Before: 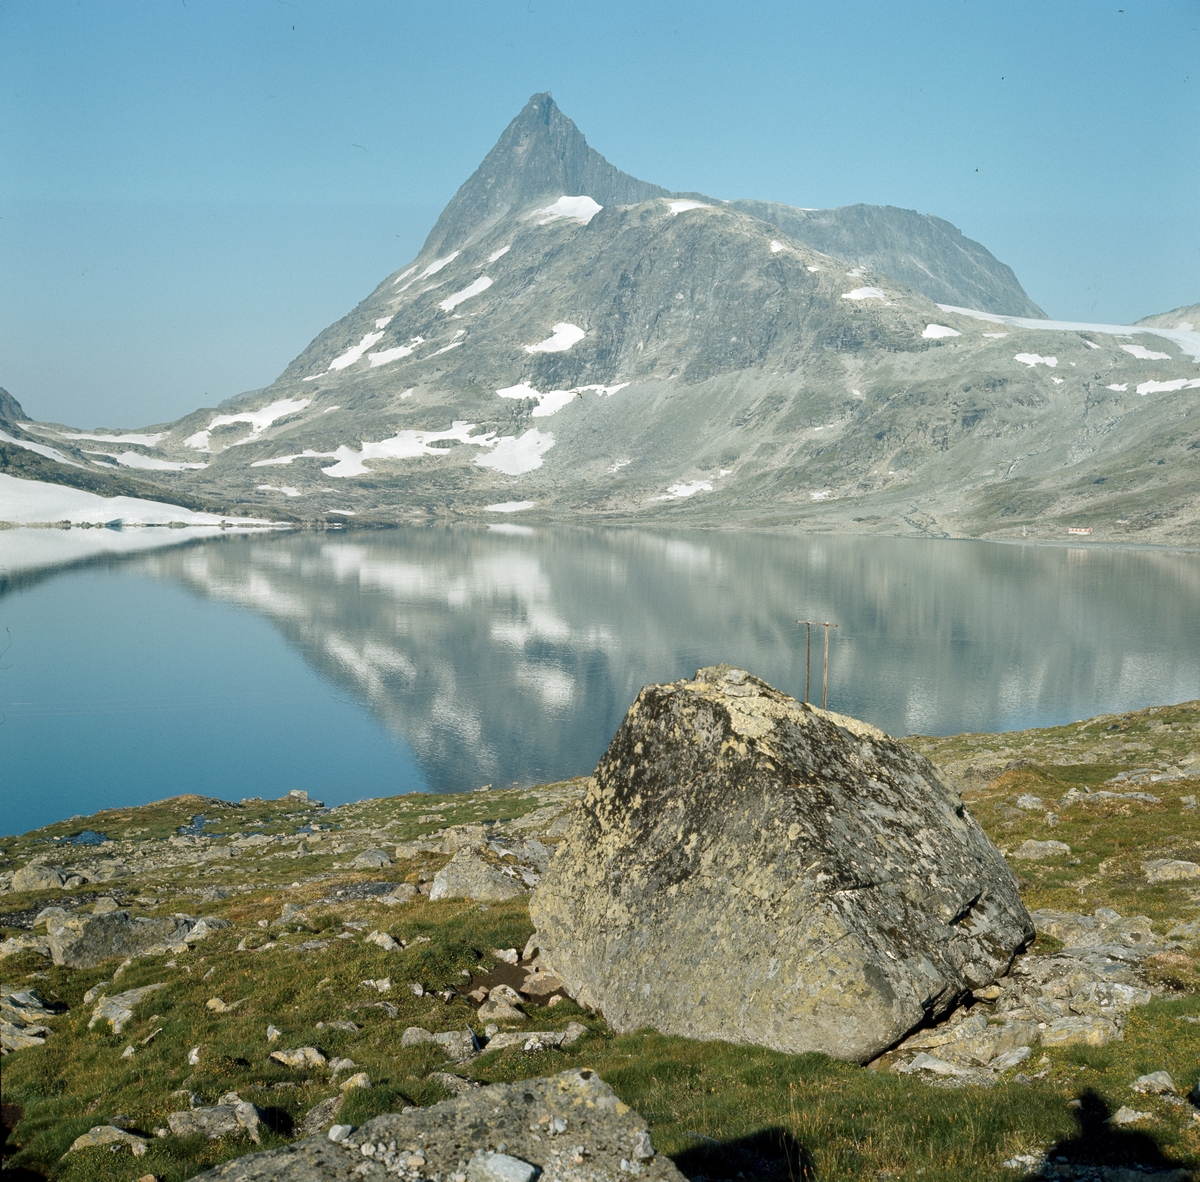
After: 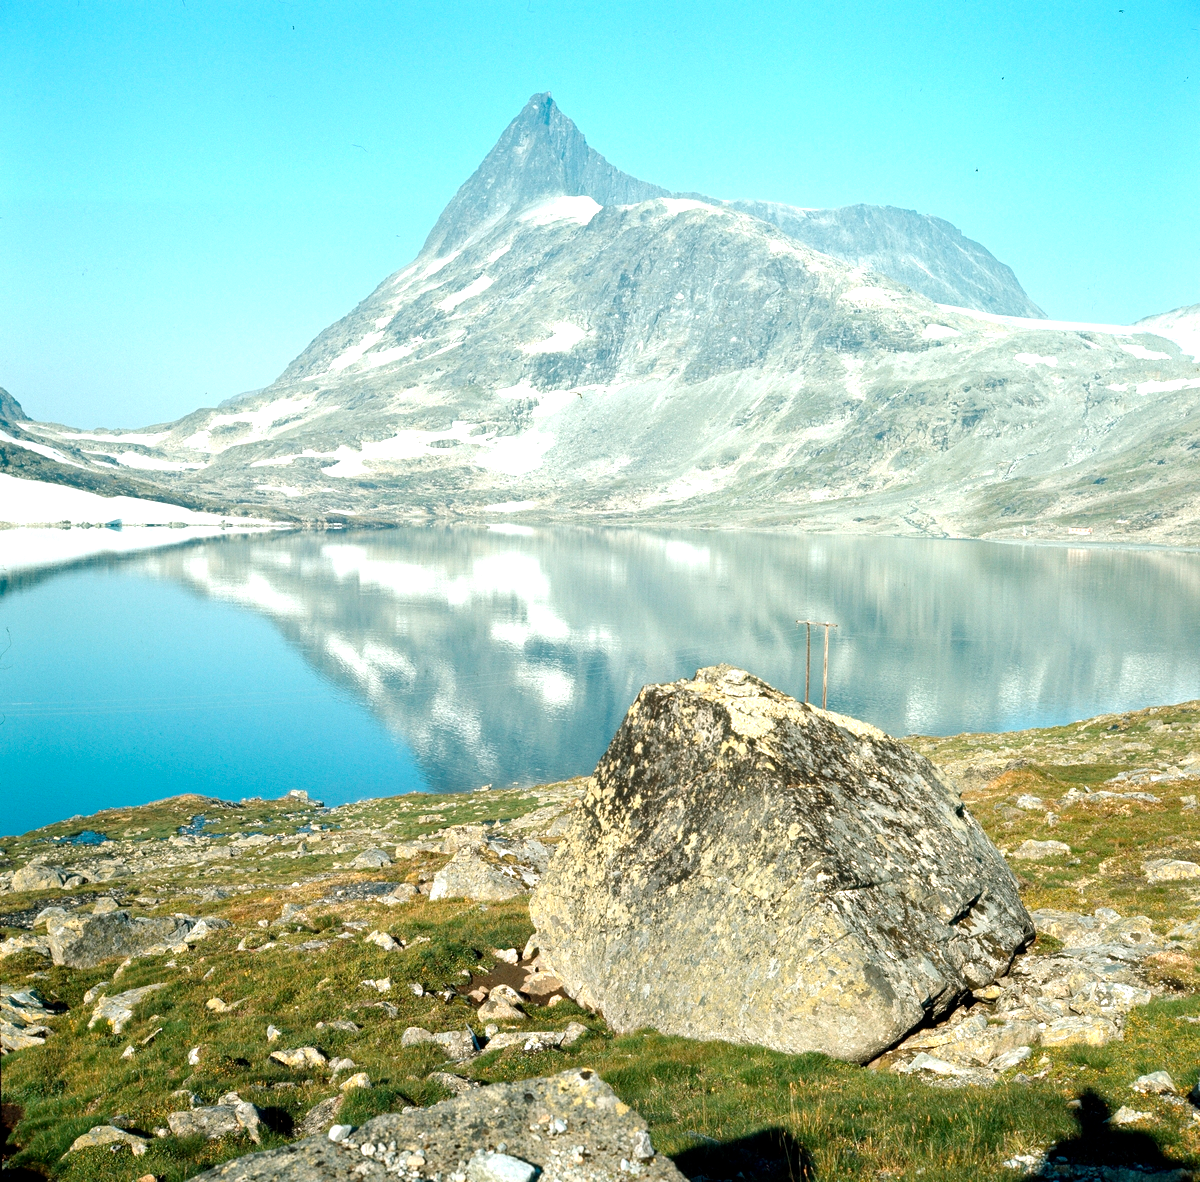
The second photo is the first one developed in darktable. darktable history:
exposure: exposure 0.951 EV, compensate highlight preservation false
